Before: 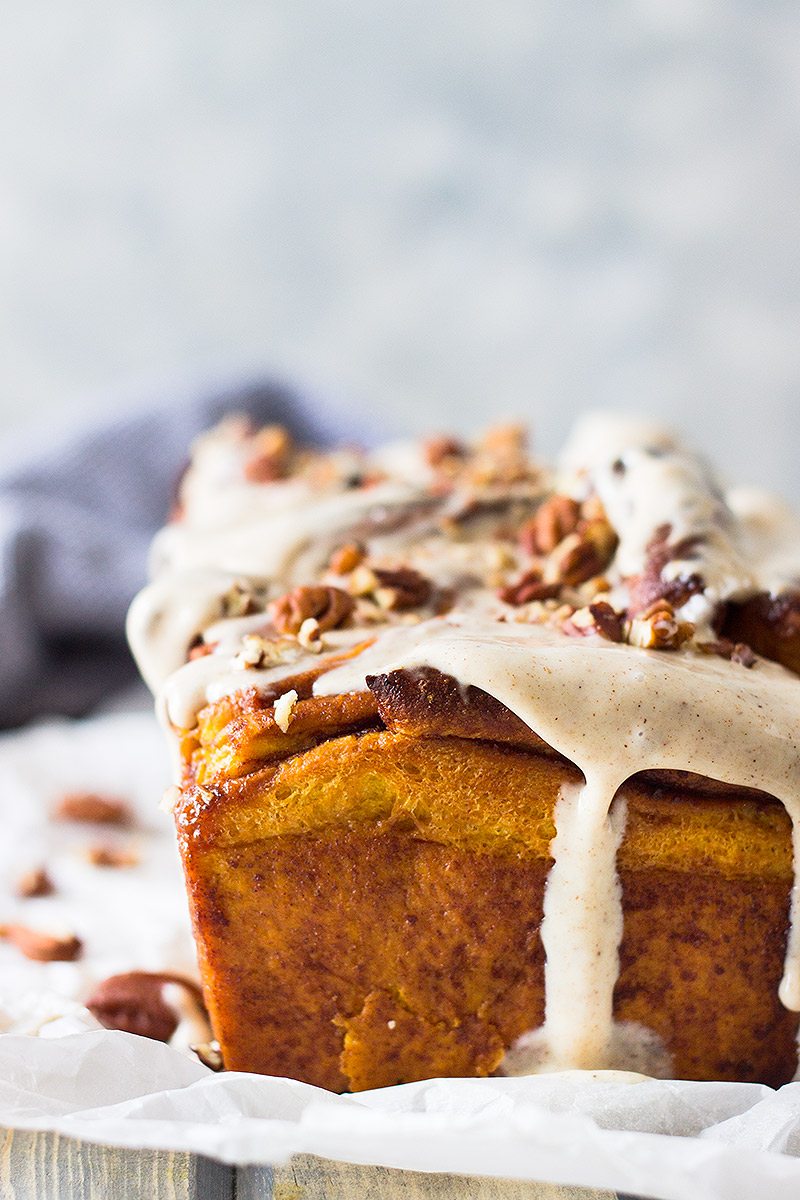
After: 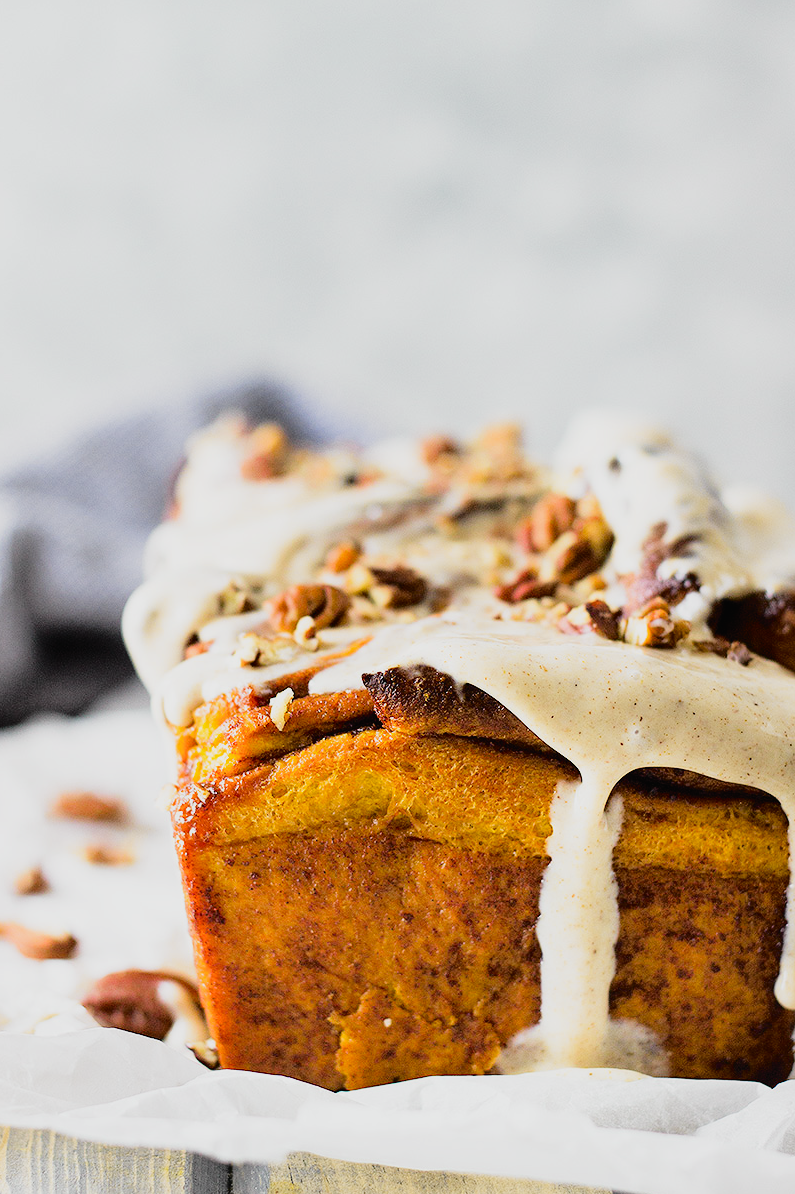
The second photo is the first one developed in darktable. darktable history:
filmic rgb: black relative exposure -7.65 EV, white relative exposure 4.56 EV, hardness 3.61
crop and rotate: left 0.614%, top 0.179%, bottom 0.309%
tone curve: curves: ch0 [(0, 0.013) (0.129, 0.1) (0.327, 0.382) (0.489, 0.573) (0.66, 0.748) (0.858, 0.926) (1, 0.977)]; ch1 [(0, 0) (0.353, 0.344) (0.45, 0.46) (0.498, 0.498) (0.521, 0.512) (0.563, 0.559) (0.592, 0.585) (0.647, 0.68) (1, 1)]; ch2 [(0, 0) (0.333, 0.346) (0.375, 0.375) (0.427, 0.44) (0.476, 0.492) (0.511, 0.508) (0.528, 0.533) (0.579, 0.61) (0.612, 0.644) (0.66, 0.715) (1, 1)], color space Lab, independent channels, preserve colors none
